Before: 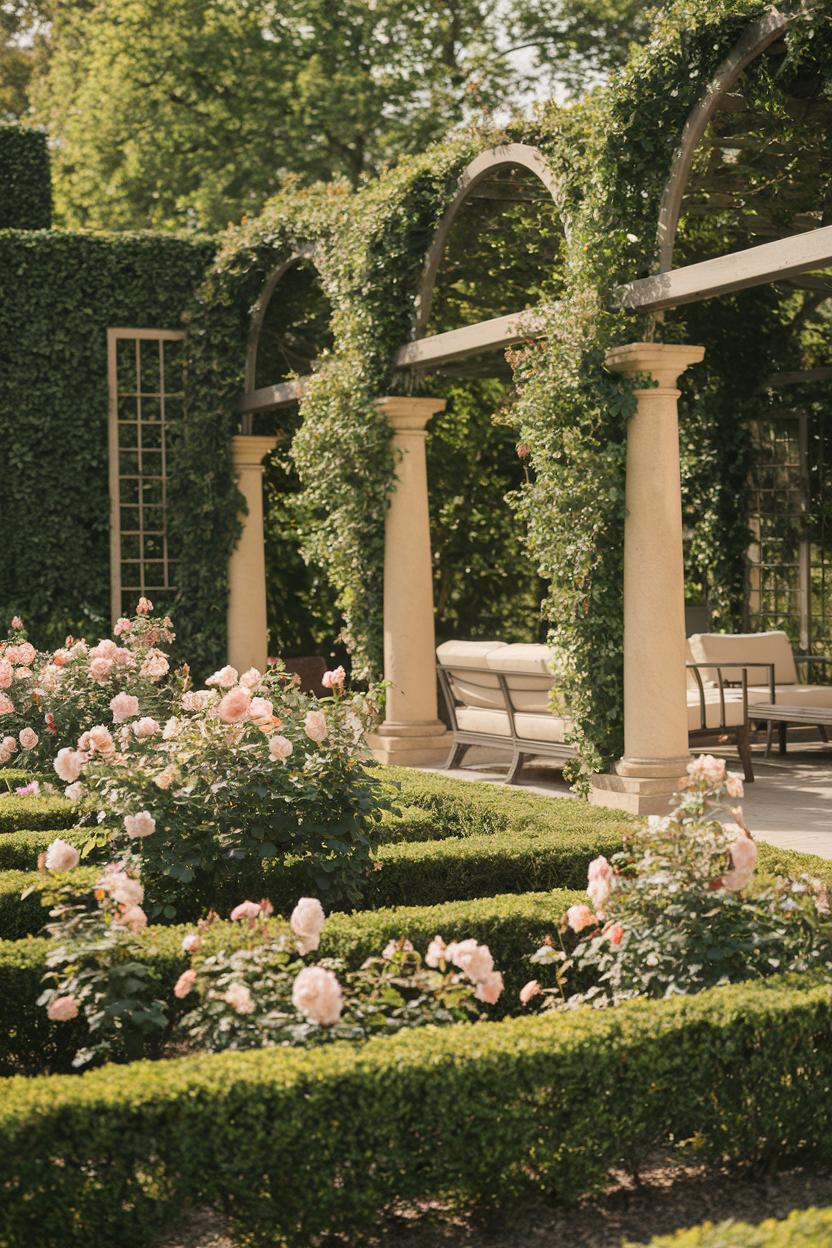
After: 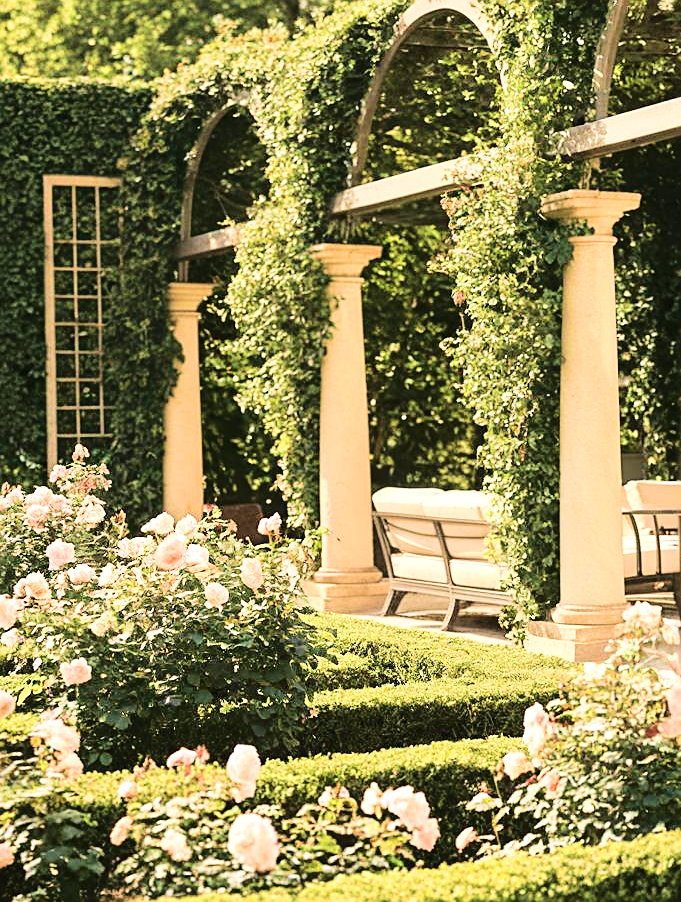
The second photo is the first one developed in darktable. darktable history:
contrast equalizer: octaves 7, y [[0.5, 0.5, 0.501, 0.63, 0.504, 0.5], [0.5 ×6], [0.5 ×6], [0 ×6], [0 ×6]], mix 0.278
crop: left 7.73%, top 12.301%, right 10.357%, bottom 15.406%
exposure: exposure 0.569 EV, compensate highlight preservation false
base curve: curves: ch0 [(0, 0) (0.036, 0.025) (0.121, 0.166) (0.206, 0.329) (0.605, 0.79) (1, 1)]
sharpen: on, module defaults
velvia: strength 45.68%
